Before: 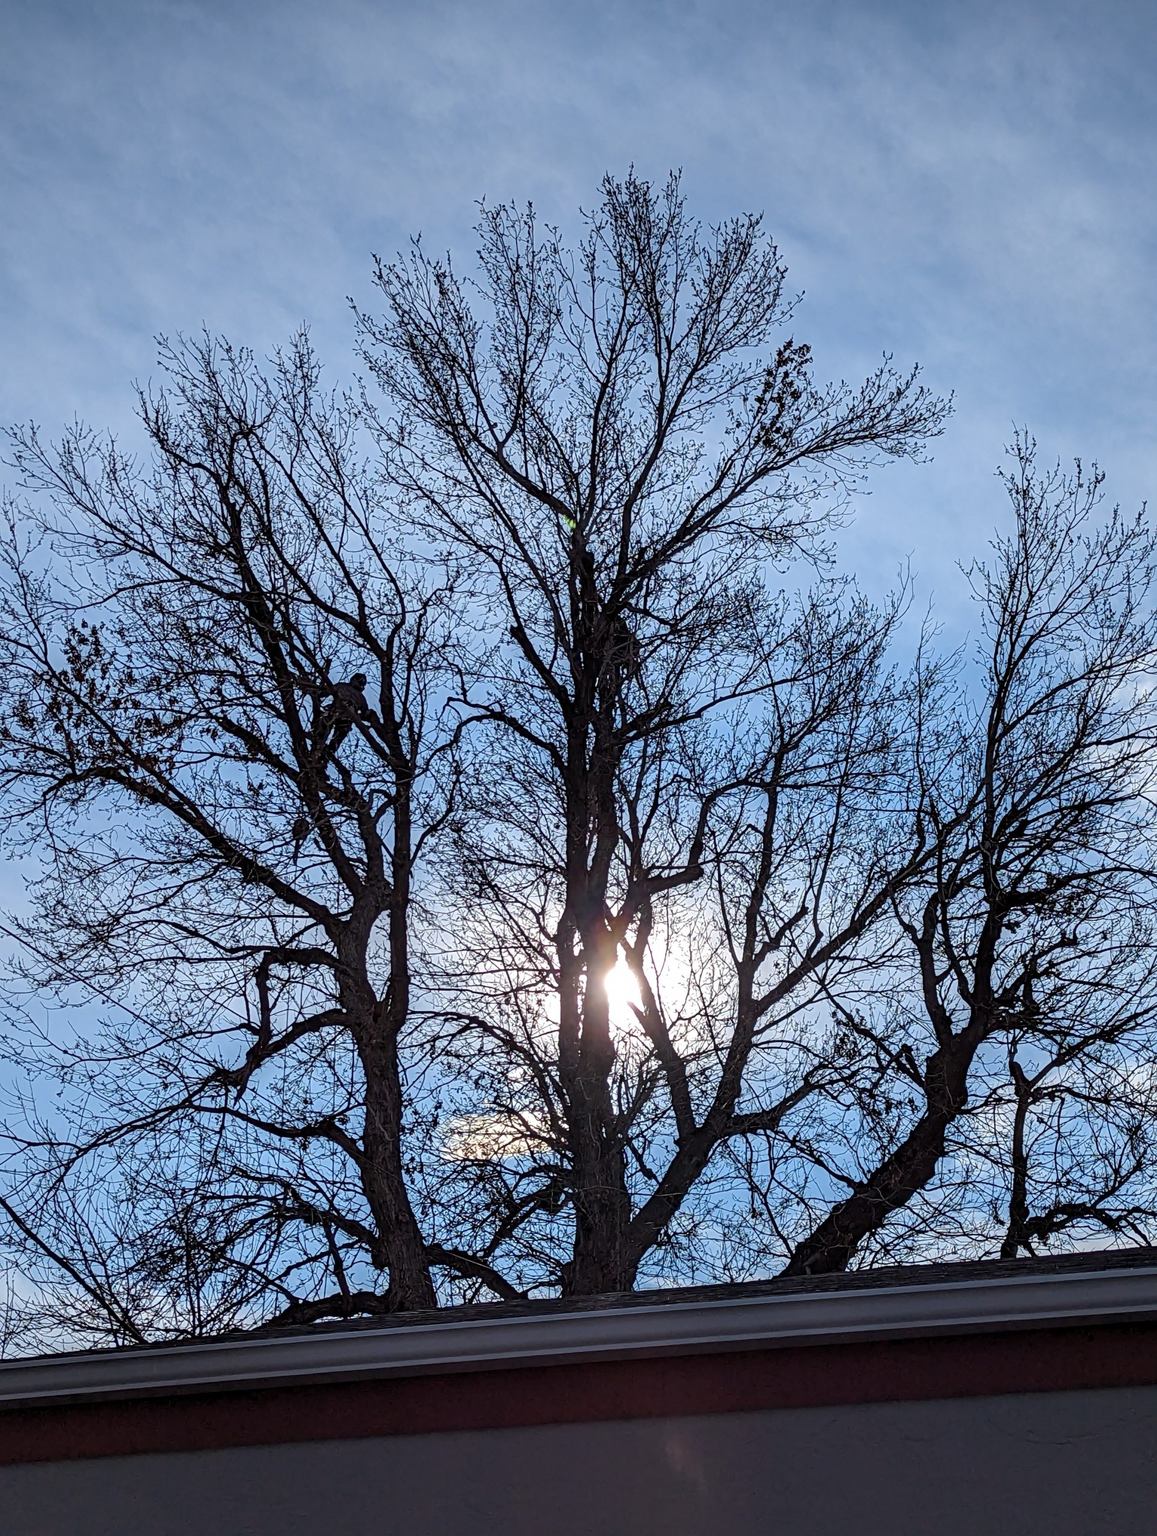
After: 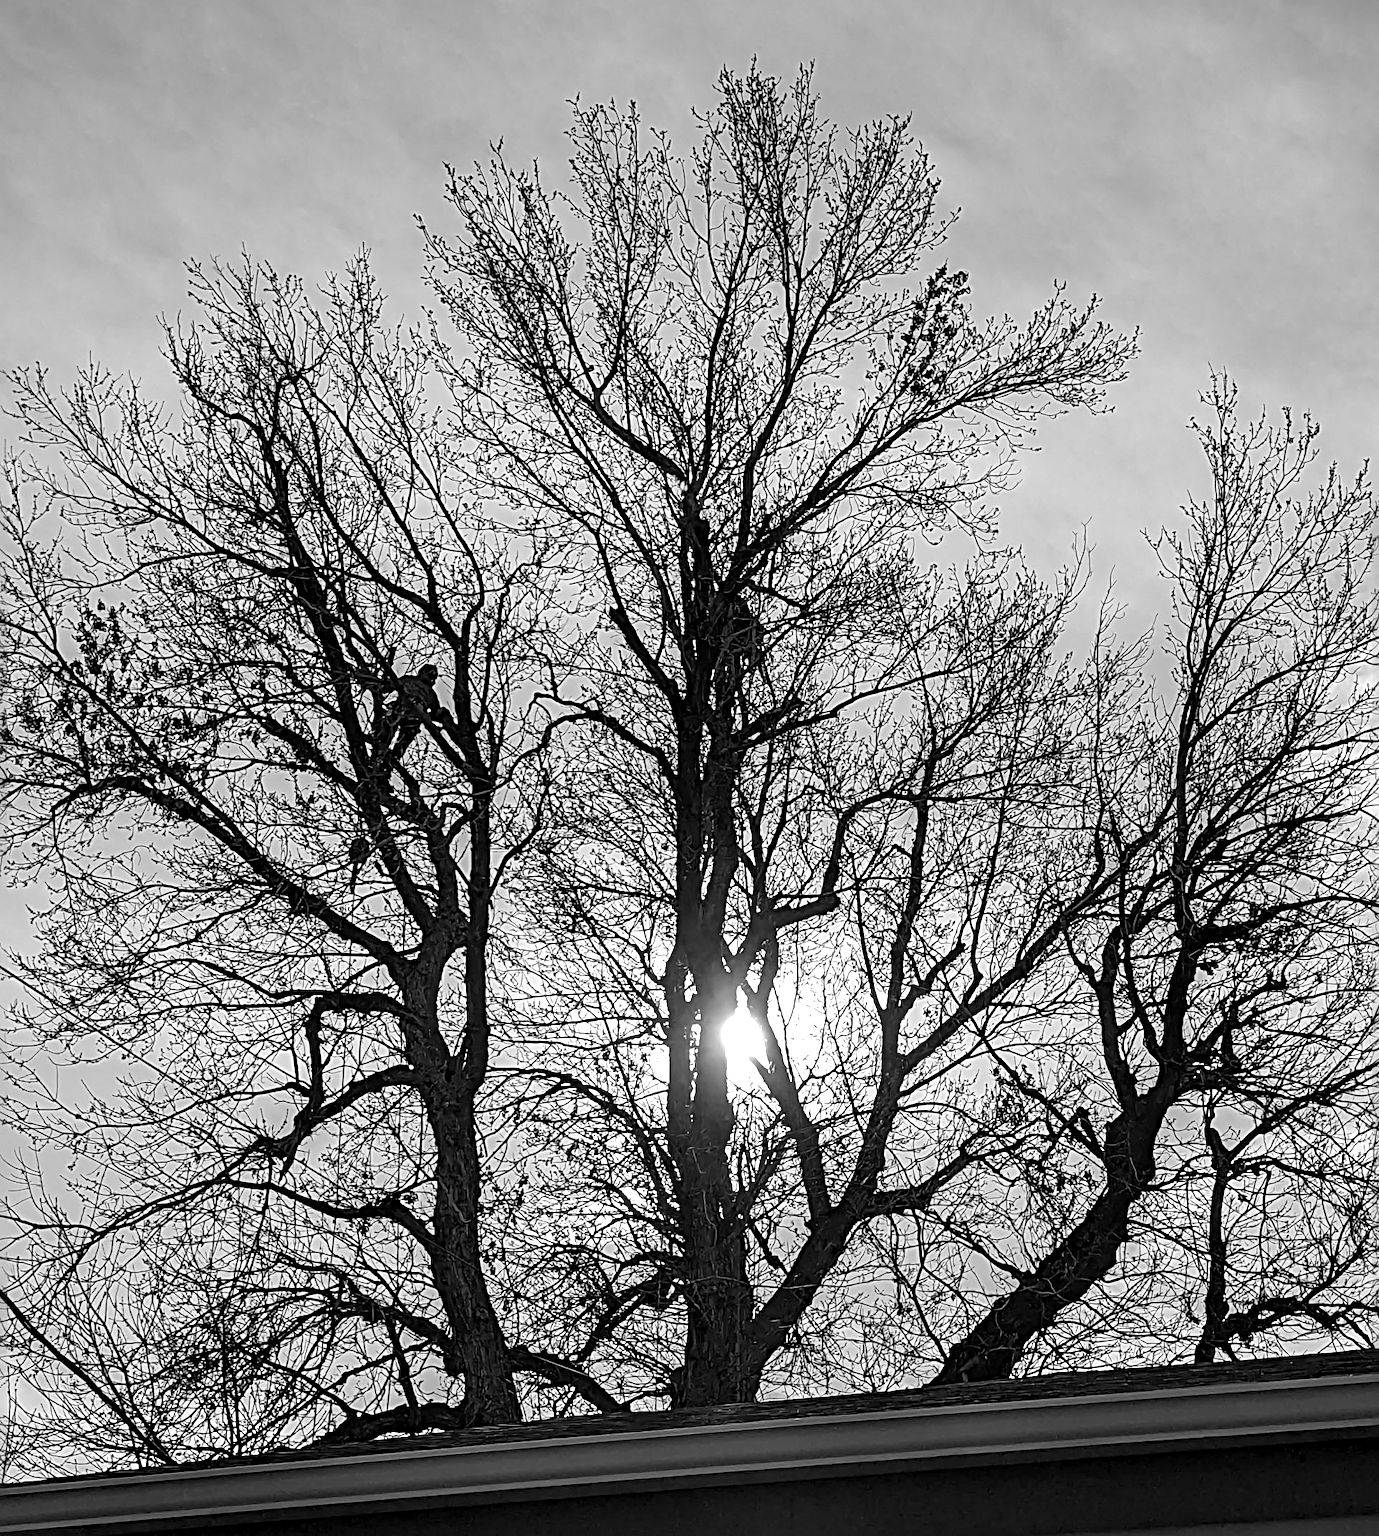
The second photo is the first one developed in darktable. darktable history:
sharpen: radius 4
white balance: red 0.98, blue 1.61
color zones: curves: ch0 [(0.004, 0.588) (0.116, 0.636) (0.259, 0.476) (0.423, 0.464) (0.75, 0.5)]; ch1 [(0, 0) (0.143, 0) (0.286, 0) (0.429, 0) (0.571, 0) (0.714, 0) (0.857, 0)]
crop: top 7.625%, bottom 8.027%
